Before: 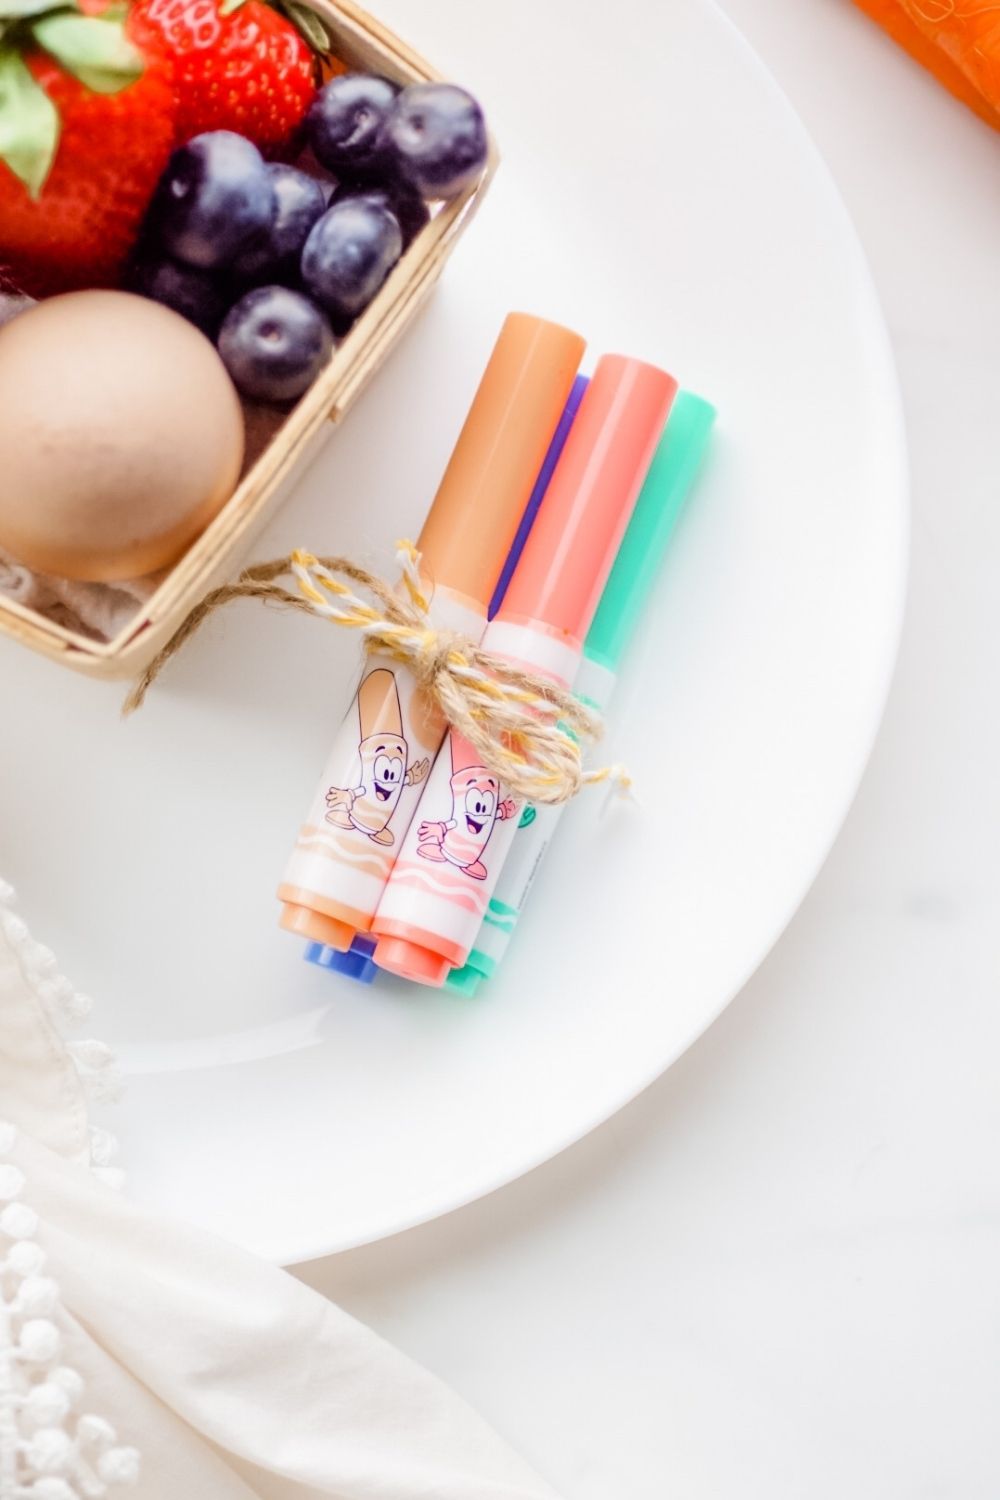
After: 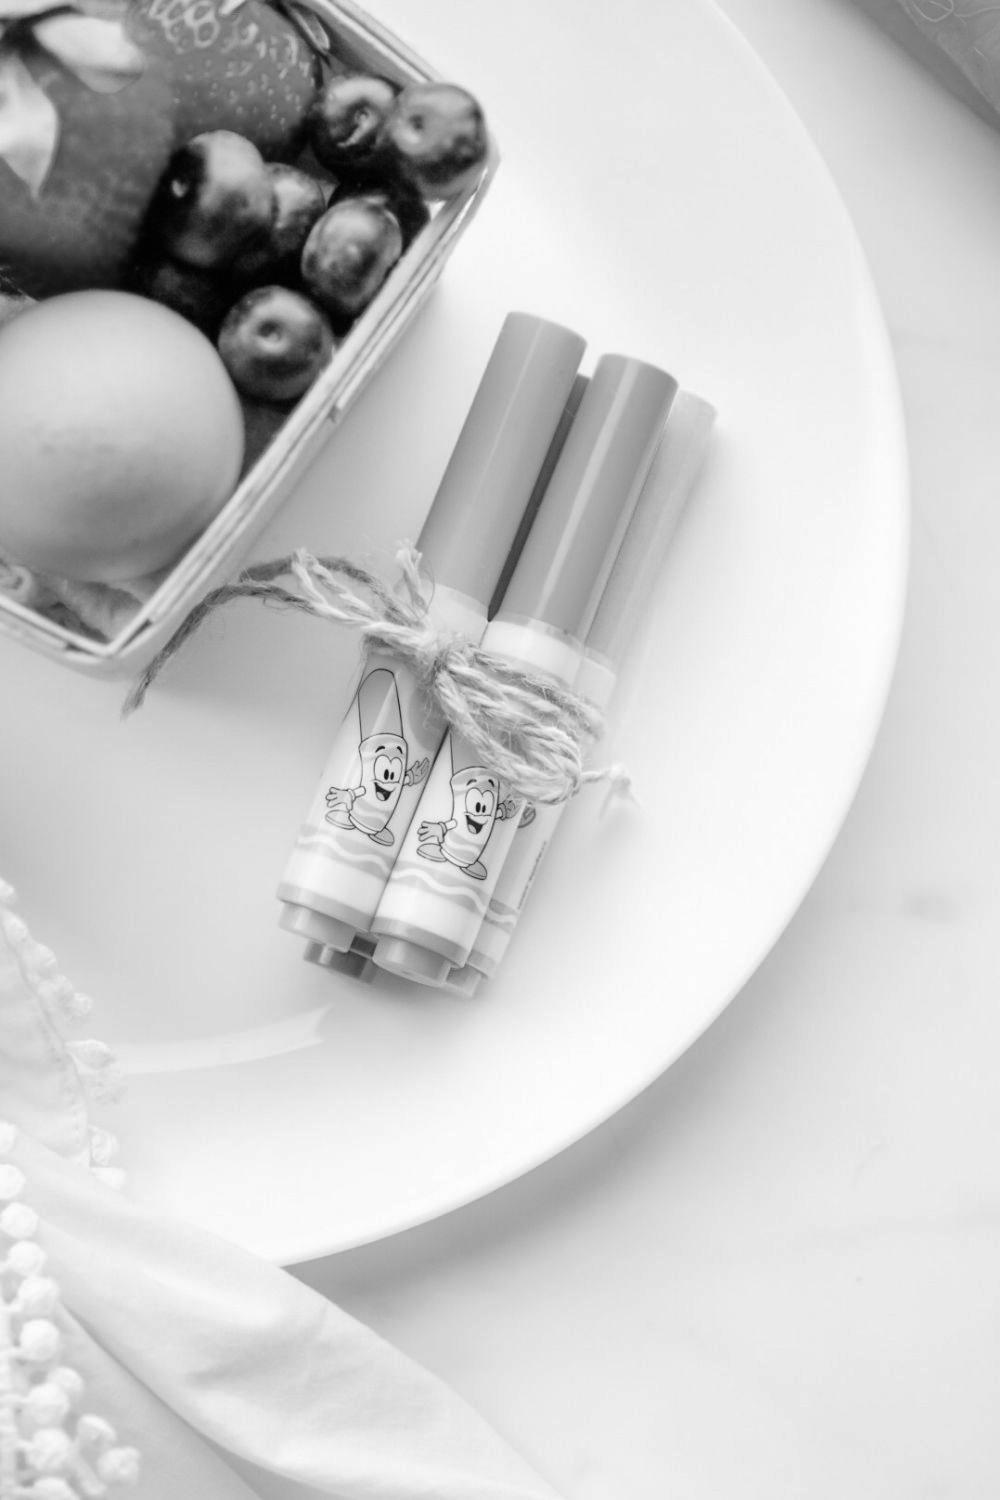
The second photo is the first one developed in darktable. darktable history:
monochrome: on, module defaults
shadows and highlights: shadows 10, white point adjustment 1, highlights -40
